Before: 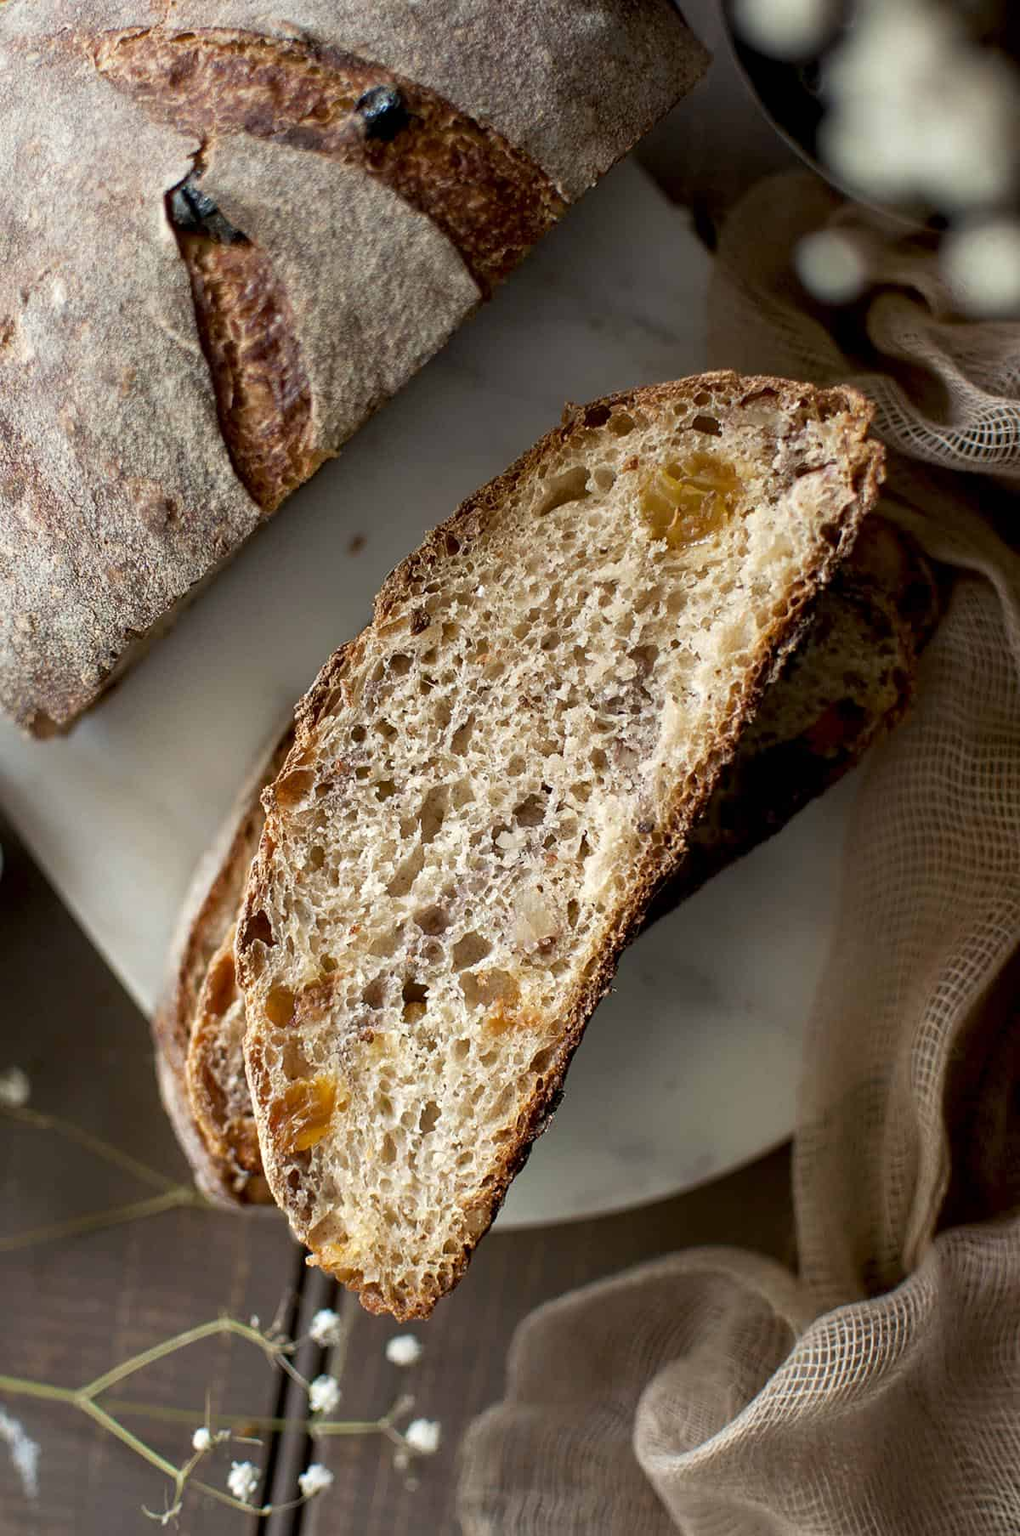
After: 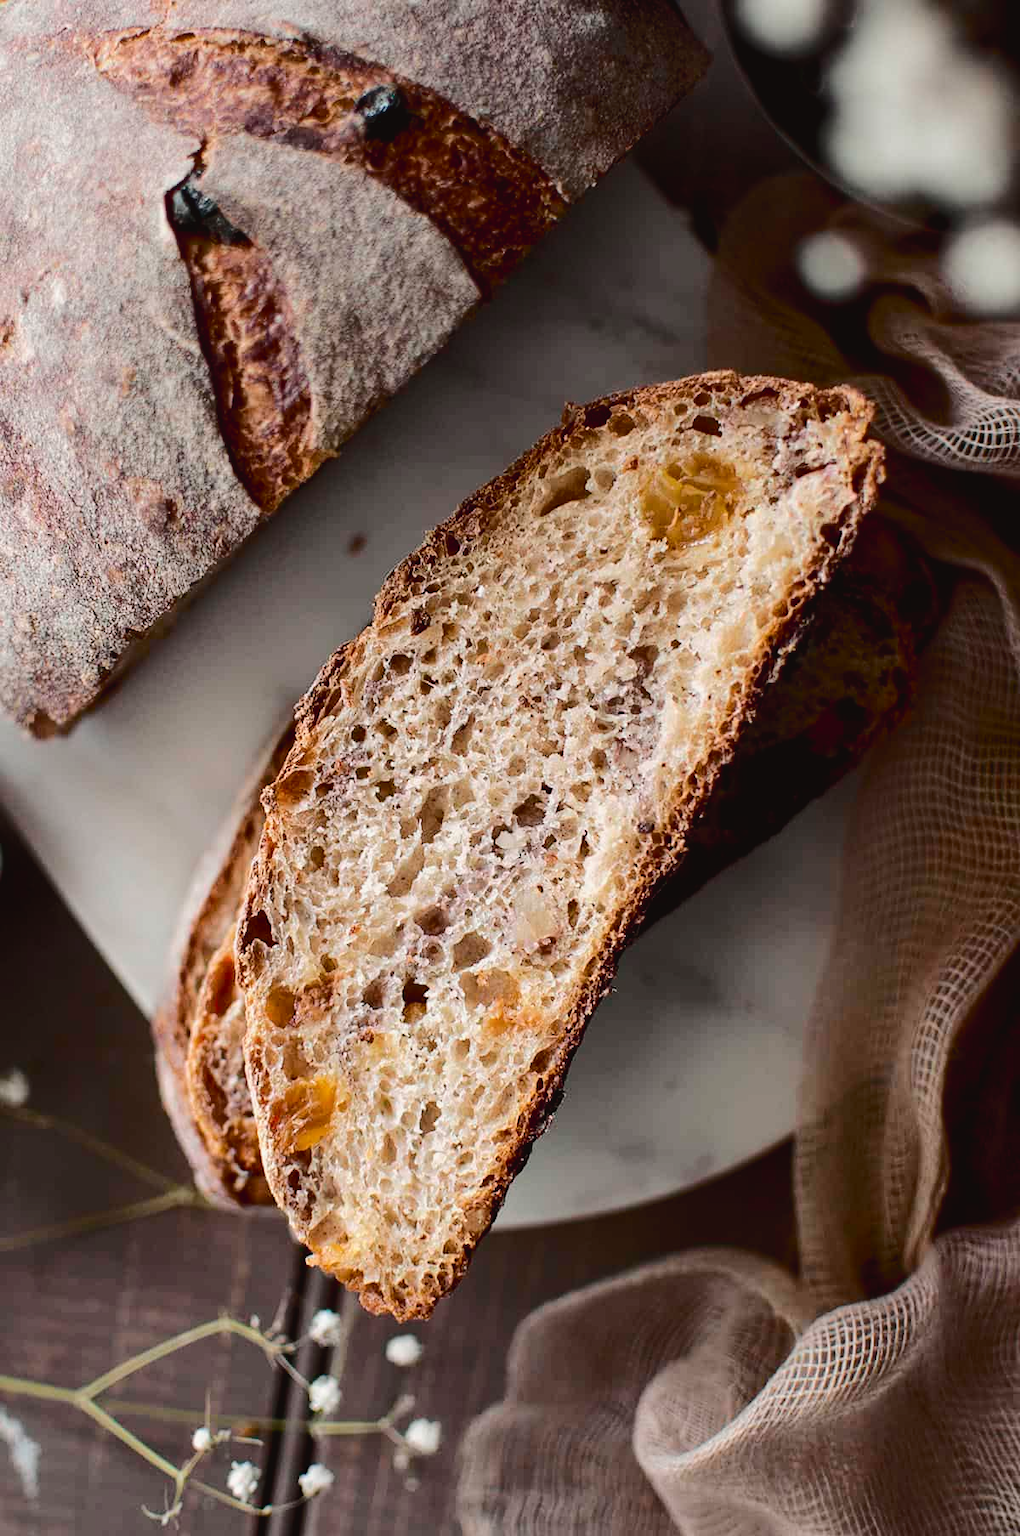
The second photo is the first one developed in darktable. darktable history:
tone curve: curves: ch0 [(0, 0.032) (0.094, 0.08) (0.265, 0.208) (0.41, 0.417) (0.485, 0.524) (0.638, 0.673) (0.845, 0.828) (0.994, 0.964)]; ch1 [(0, 0) (0.161, 0.092) (0.37, 0.302) (0.437, 0.456) (0.469, 0.482) (0.498, 0.504) (0.576, 0.583) (0.644, 0.638) (0.725, 0.765) (1, 1)]; ch2 [(0, 0) (0.352, 0.403) (0.45, 0.469) (0.502, 0.504) (0.54, 0.521) (0.589, 0.576) (1, 1)], color space Lab, independent channels, preserve colors none
